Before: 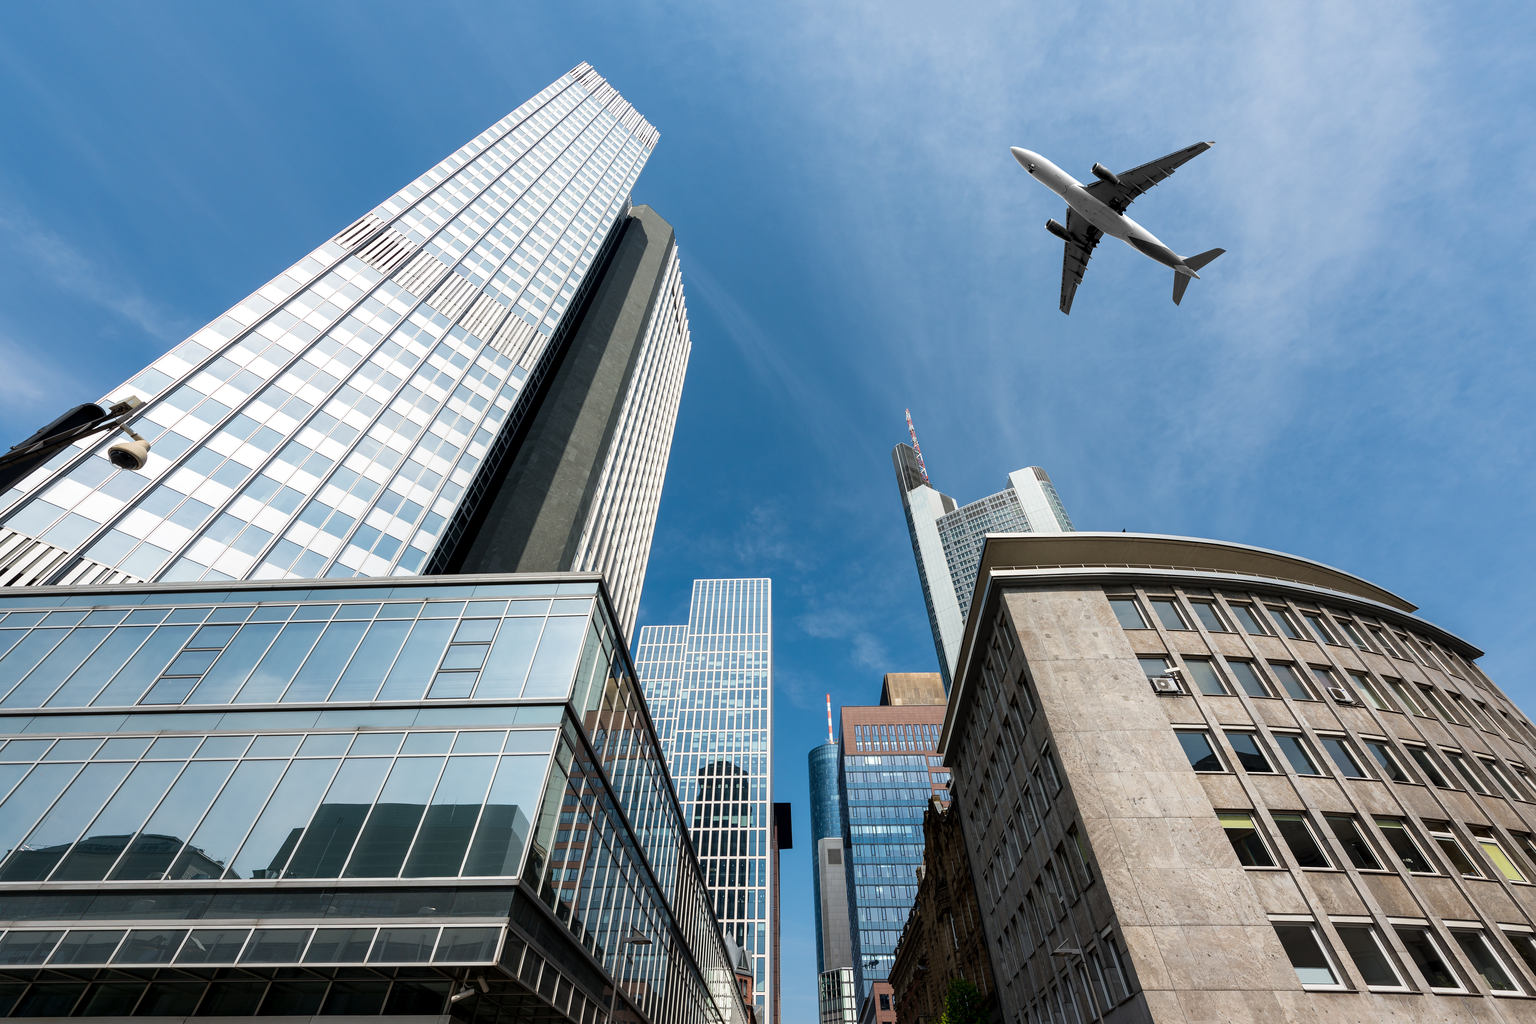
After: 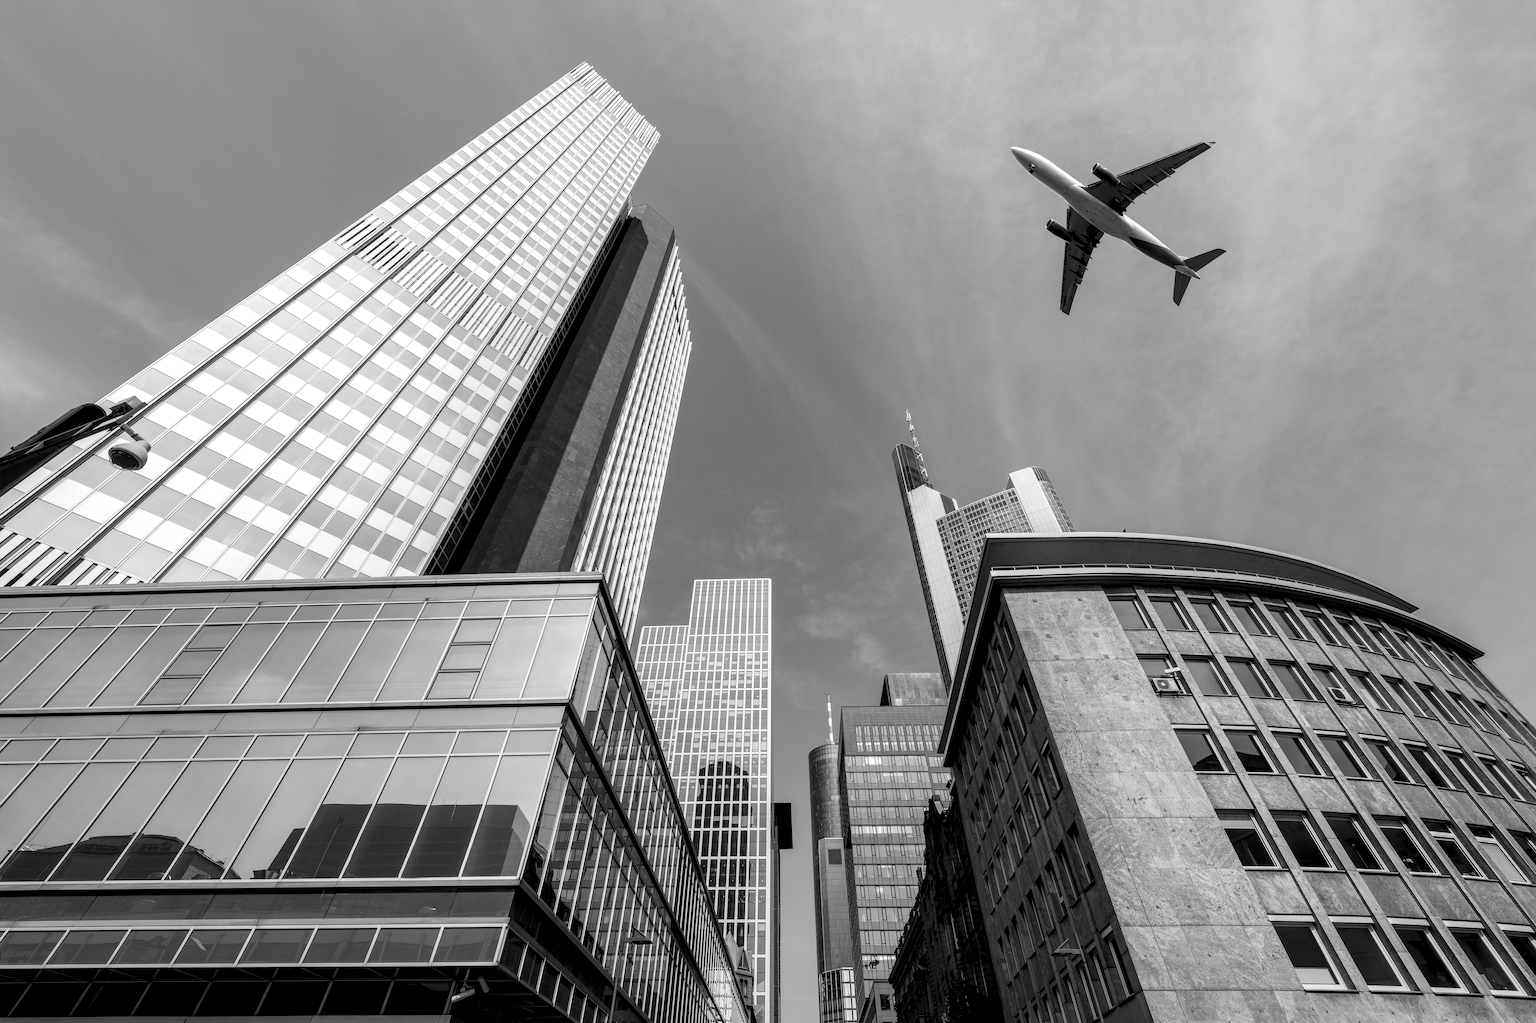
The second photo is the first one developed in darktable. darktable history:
color correction: highlights a* 0.003, highlights b* -0.283
color calibration: output gray [0.246, 0.254, 0.501, 0], gray › normalize channels true, illuminant same as pipeline (D50), adaptation XYZ, x 0.346, y 0.359, gamut compression 0
local contrast: detail 140%
